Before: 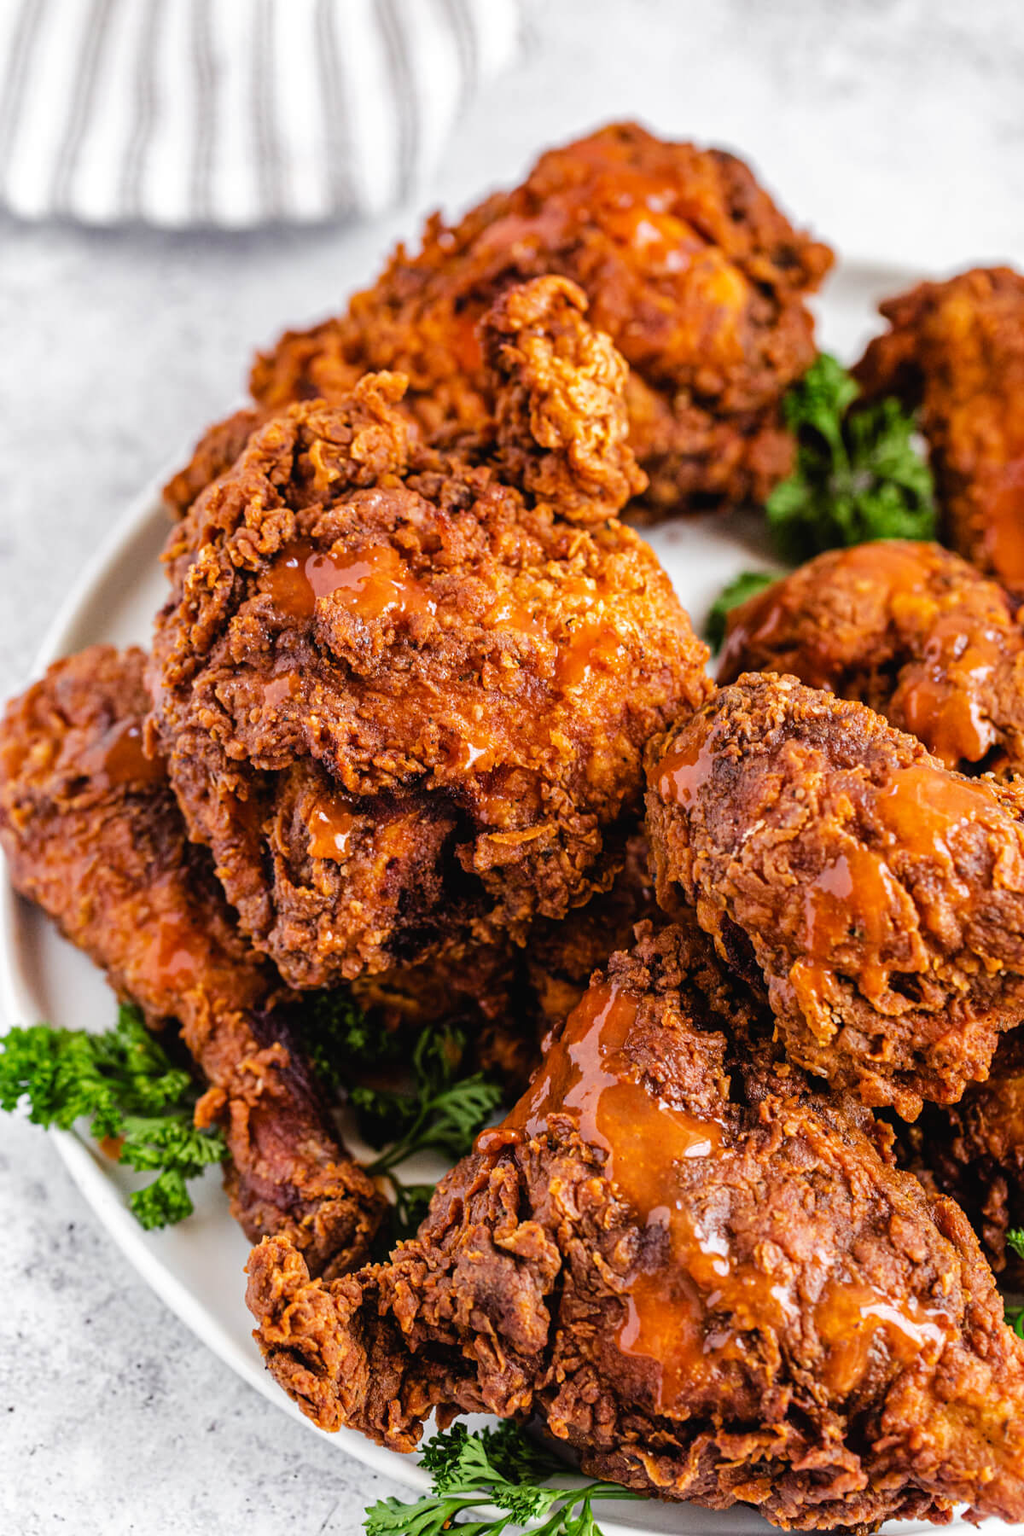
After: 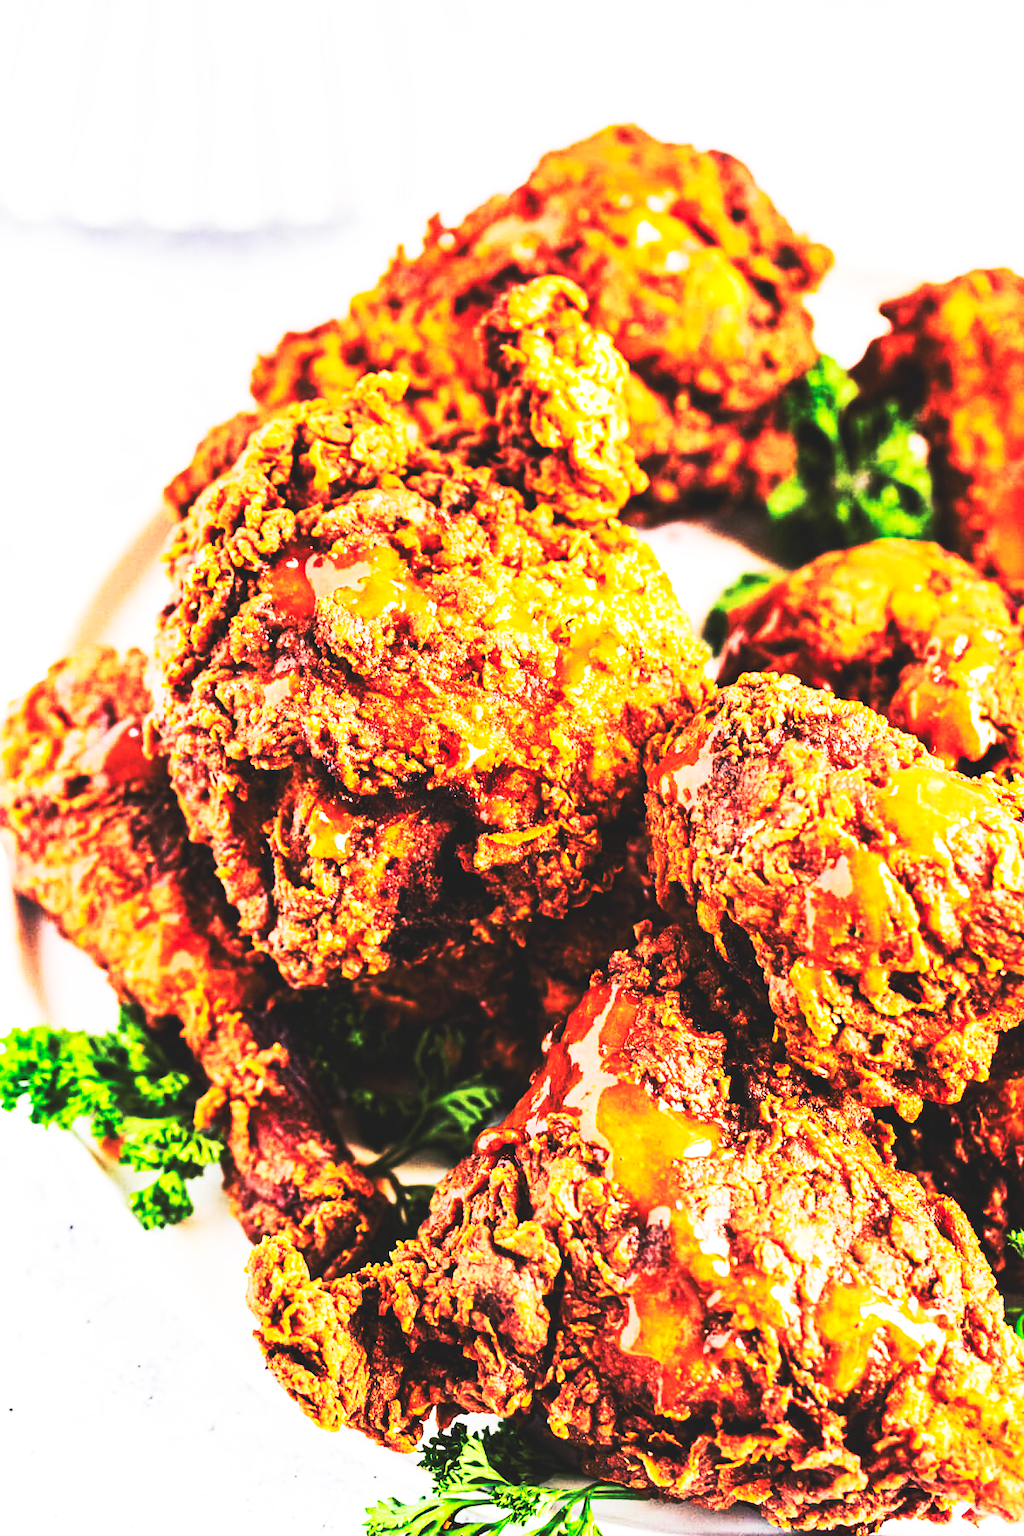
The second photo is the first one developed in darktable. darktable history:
contrast brightness saturation: contrast 0.24, brightness 0.09
base curve: curves: ch0 [(0, 0.015) (0.085, 0.116) (0.134, 0.298) (0.19, 0.545) (0.296, 0.764) (0.599, 0.982) (1, 1)], preserve colors none
